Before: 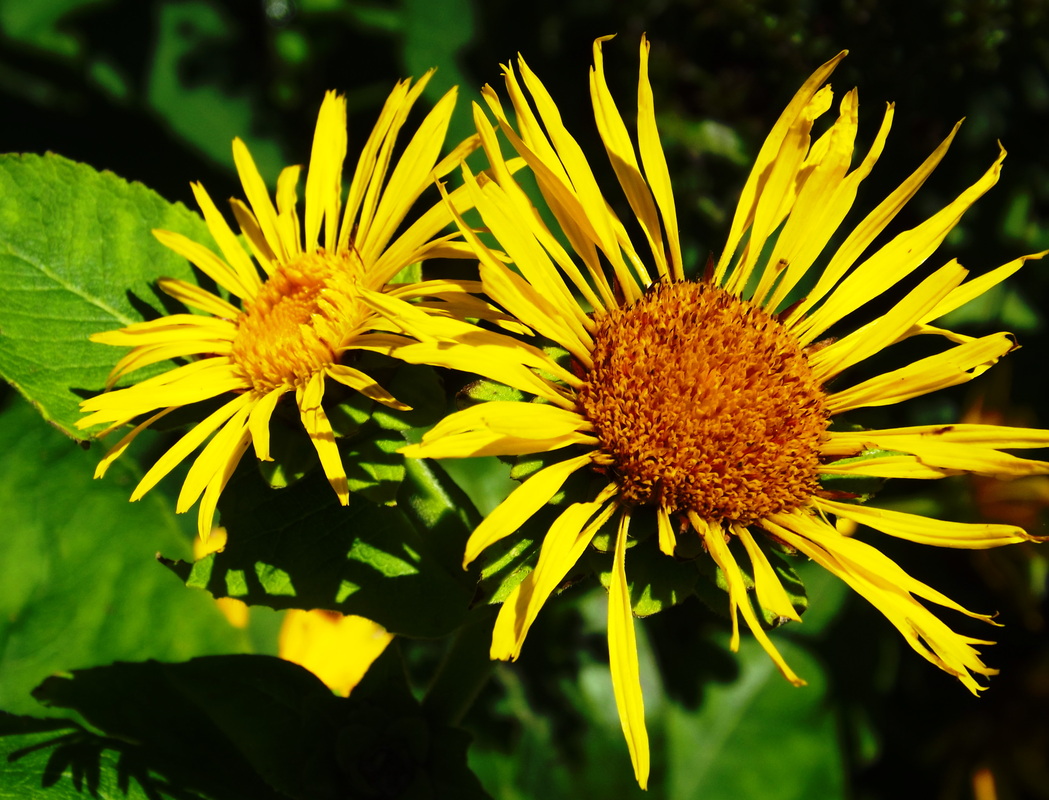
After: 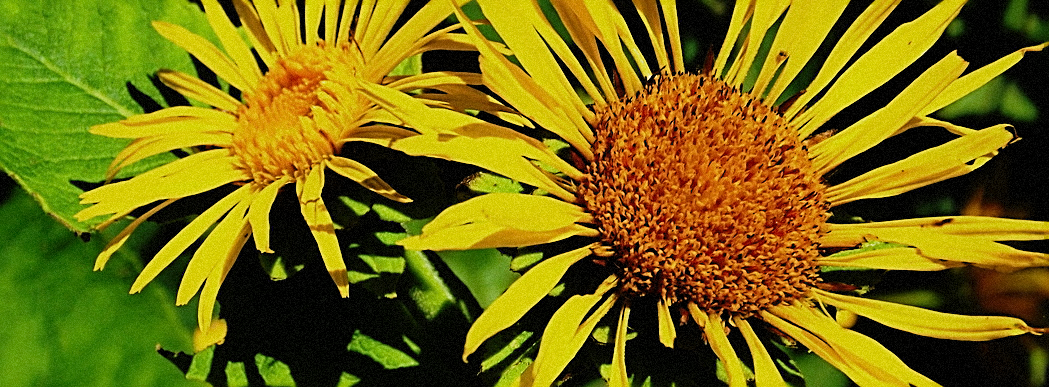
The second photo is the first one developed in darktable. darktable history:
filmic rgb: black relative exposure -7.65 EV, white relative exposure 4.56 EV, hardness 3.61, color science v6 (2022)
grain: mid-tones bias 0%
sharpen: amount 1
crop and rotate: top 26.056%, bottom 25.543%
